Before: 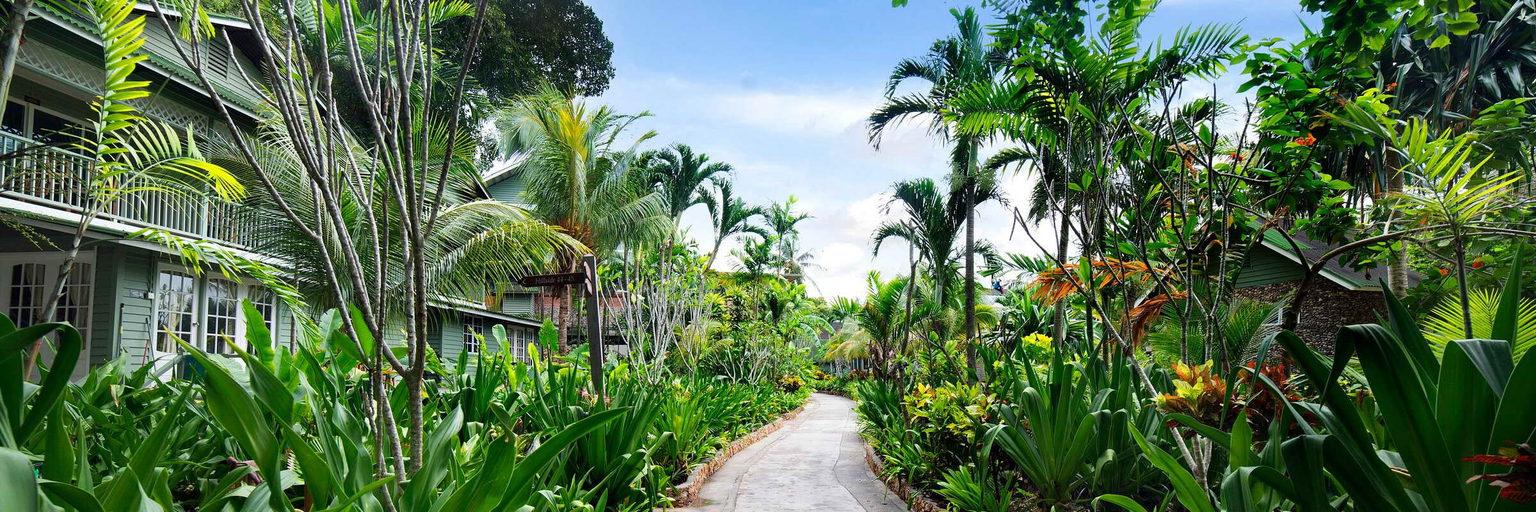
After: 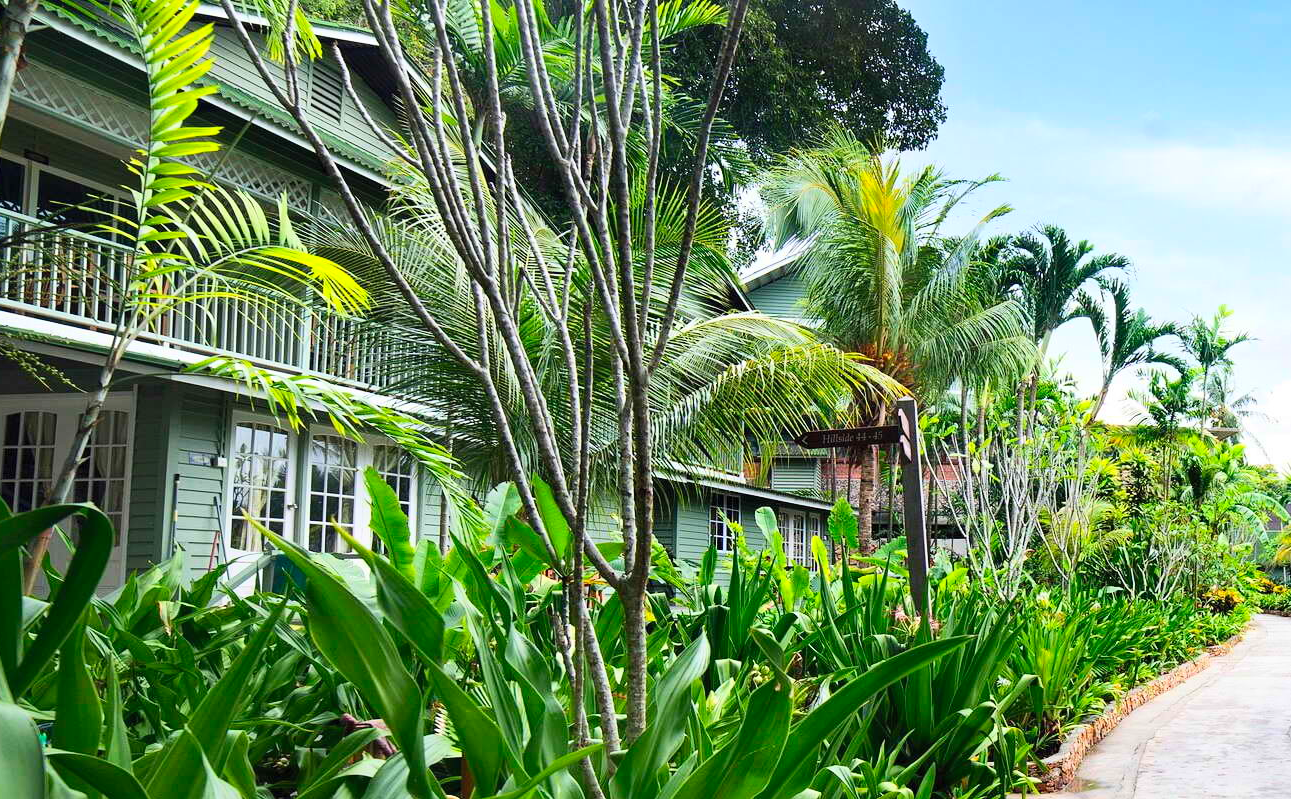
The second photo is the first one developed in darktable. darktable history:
contrast brightness saturation: contrast 0.2, brightness 0.16, saturation 0.22
crop: left 0.587%, right 45.588%, bottom 0.086%
